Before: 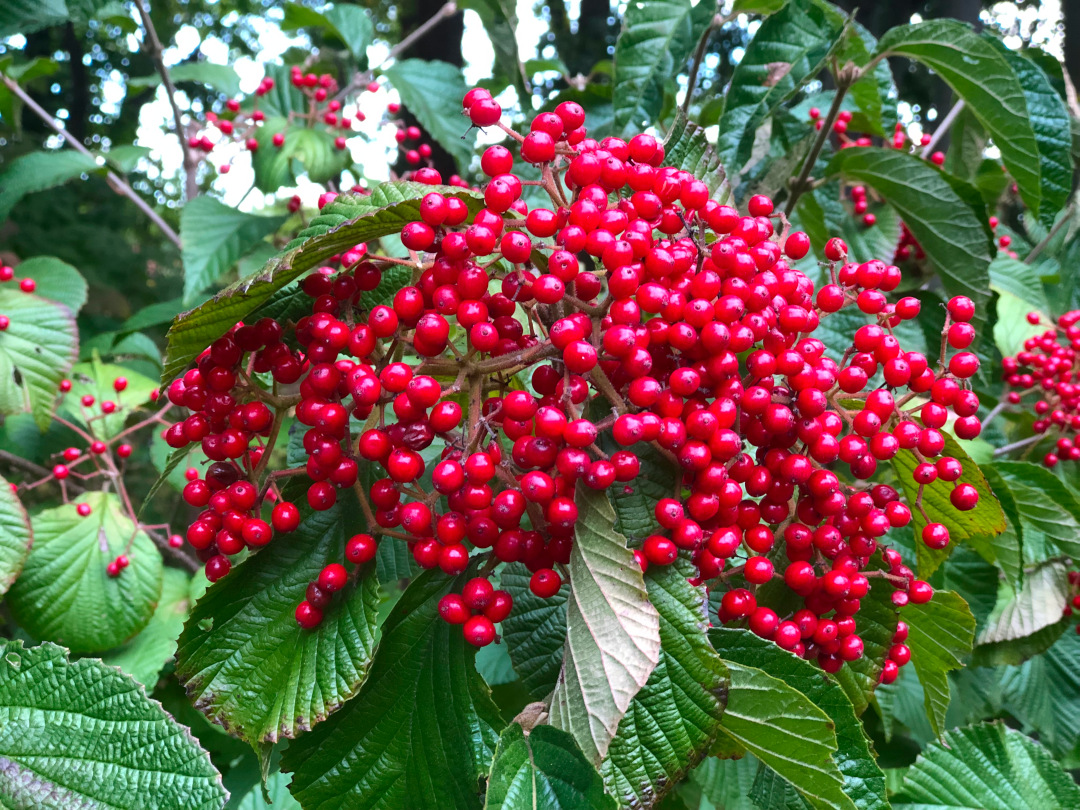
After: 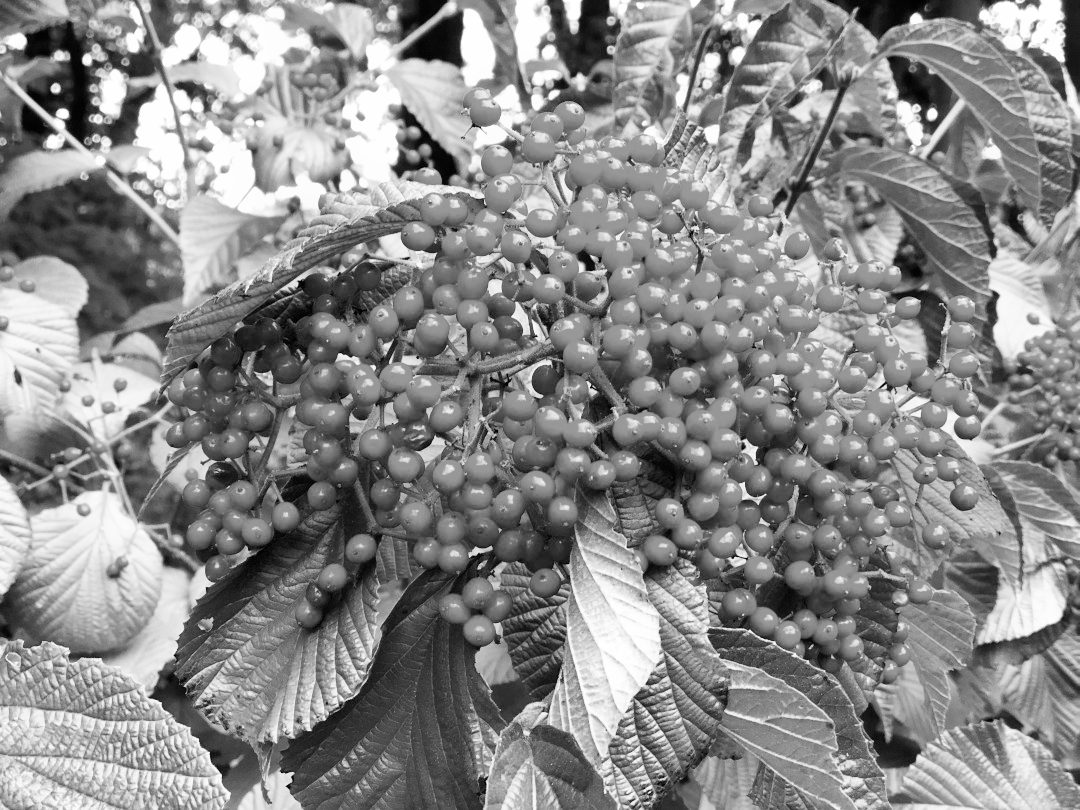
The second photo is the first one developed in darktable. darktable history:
filmic rgb: black relative exposure -5 EV, white relative exposure 3.5 EV, hardness 3.19, contrast 1.2, highlights saturation mix -30%
exposure: black level correction 0.001, exposure 1.129 EV, compensate exposure bias true, compensate highlight preservation false
color balance rgb: perceptual saturation grading › global saturation 25%, global vibrance 20%
monochrome: on, module defaults
color contrast: green-magenta contrast 0.85, blue-yellow contrast 1.25, unbound 0
